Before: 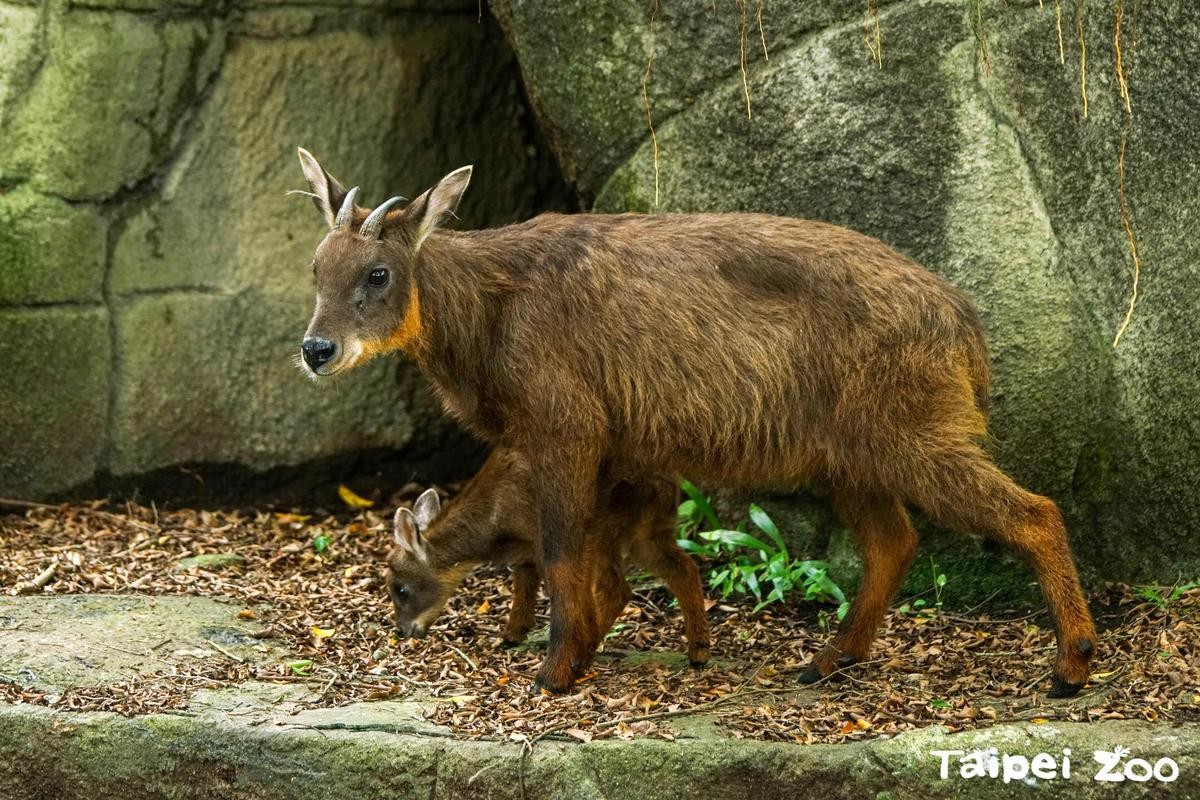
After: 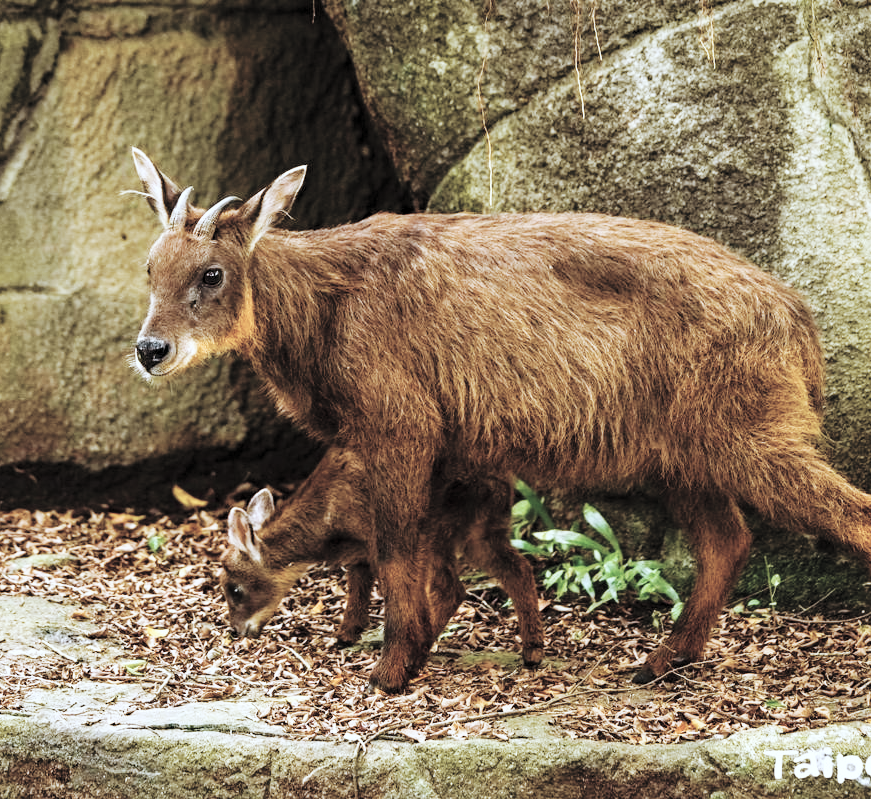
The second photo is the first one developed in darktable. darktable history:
crop: left 13.869%, top 0%, right 13.472%
color balance rgb: power › chroma 1.57%, power › hue 26.25°, perceptual saturation grading › global saturation 20%, perceptual saturation grading › highlights -25.585%, perceptual saturation grading › shadows 49.51%
base curve: curves: ch0 [(0, 0) (0.036, 0.025) (0.121, 0.166) (0.206, 0.329) (0.605, 0.79) (1, 1)], preserve colors none
contrast brightness saturation: brightness 0.184, saturation -0.485
haze removal: strength 0.249, distance 0.256, adaptive false
color correction: highlights a* -0.86, highlights b* -8.12
